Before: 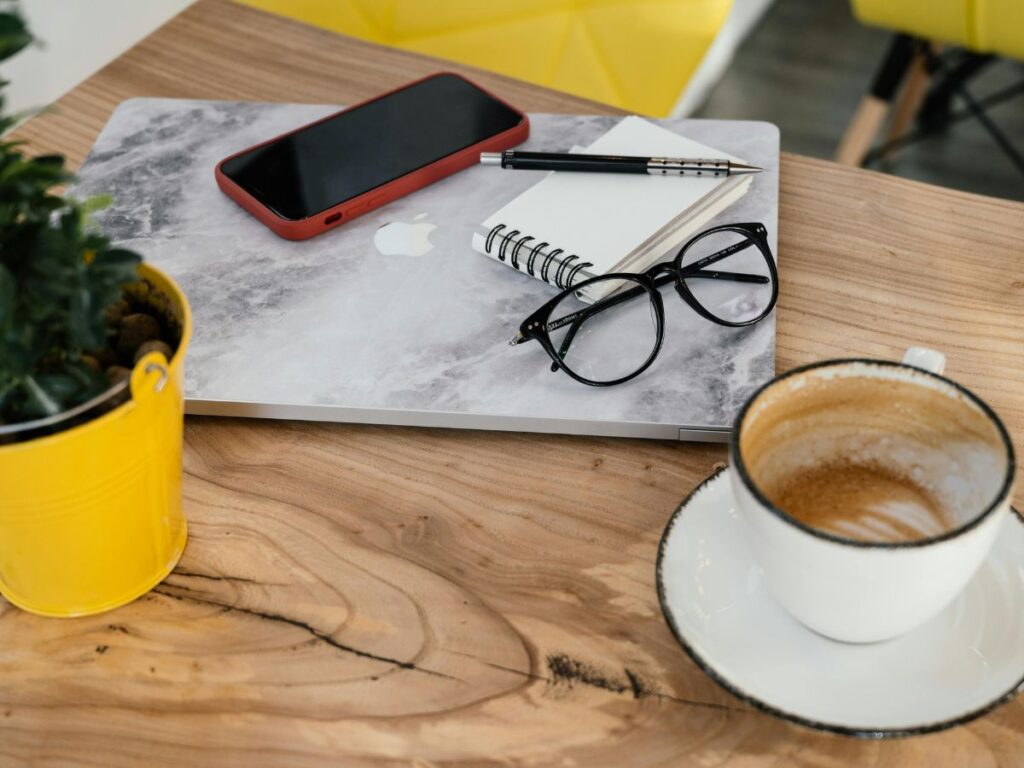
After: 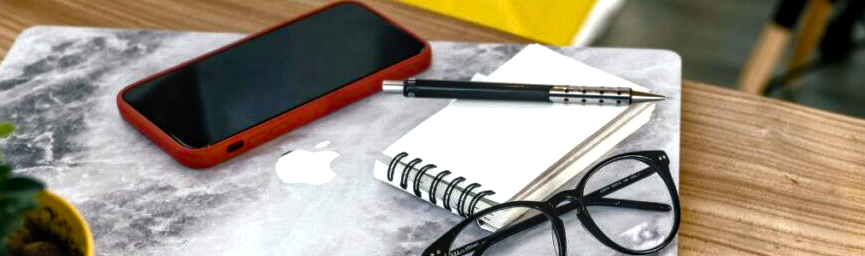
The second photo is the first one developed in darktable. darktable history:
local contrast: on, module defaults
tone equalizer: -8 EV 0.001 EV, -7 EV -0.002 EV, -6 EV 0.001 EV, -5 EV -0.054 EV, -4 EV -0.152 EV, -3 EV -0.182 EV, -2 EV 0.262 EV, -1 EV 0.718 EV, +0 EV 0.465 EV, edges refinement/feathering 500, mask exposure compensation -1.57 EV, preserve details no
color balance rgb: shadows lift › luminance -4.7%, shadows lift › chroma 1.197%, shadows lift › hue 218.83°, linear chroma grading › global chroma 5.257%, perceptual saturation grading › global saturation 20%, perceptual saturation grading › highlights -25.129%, perceptual saturation grading › shadows 50.374%, global vibrance 25.056%, contrast 9.598%
crop and rotate: left 9.628%, top 9.47%, right 5.866%, bottom 57.19%
